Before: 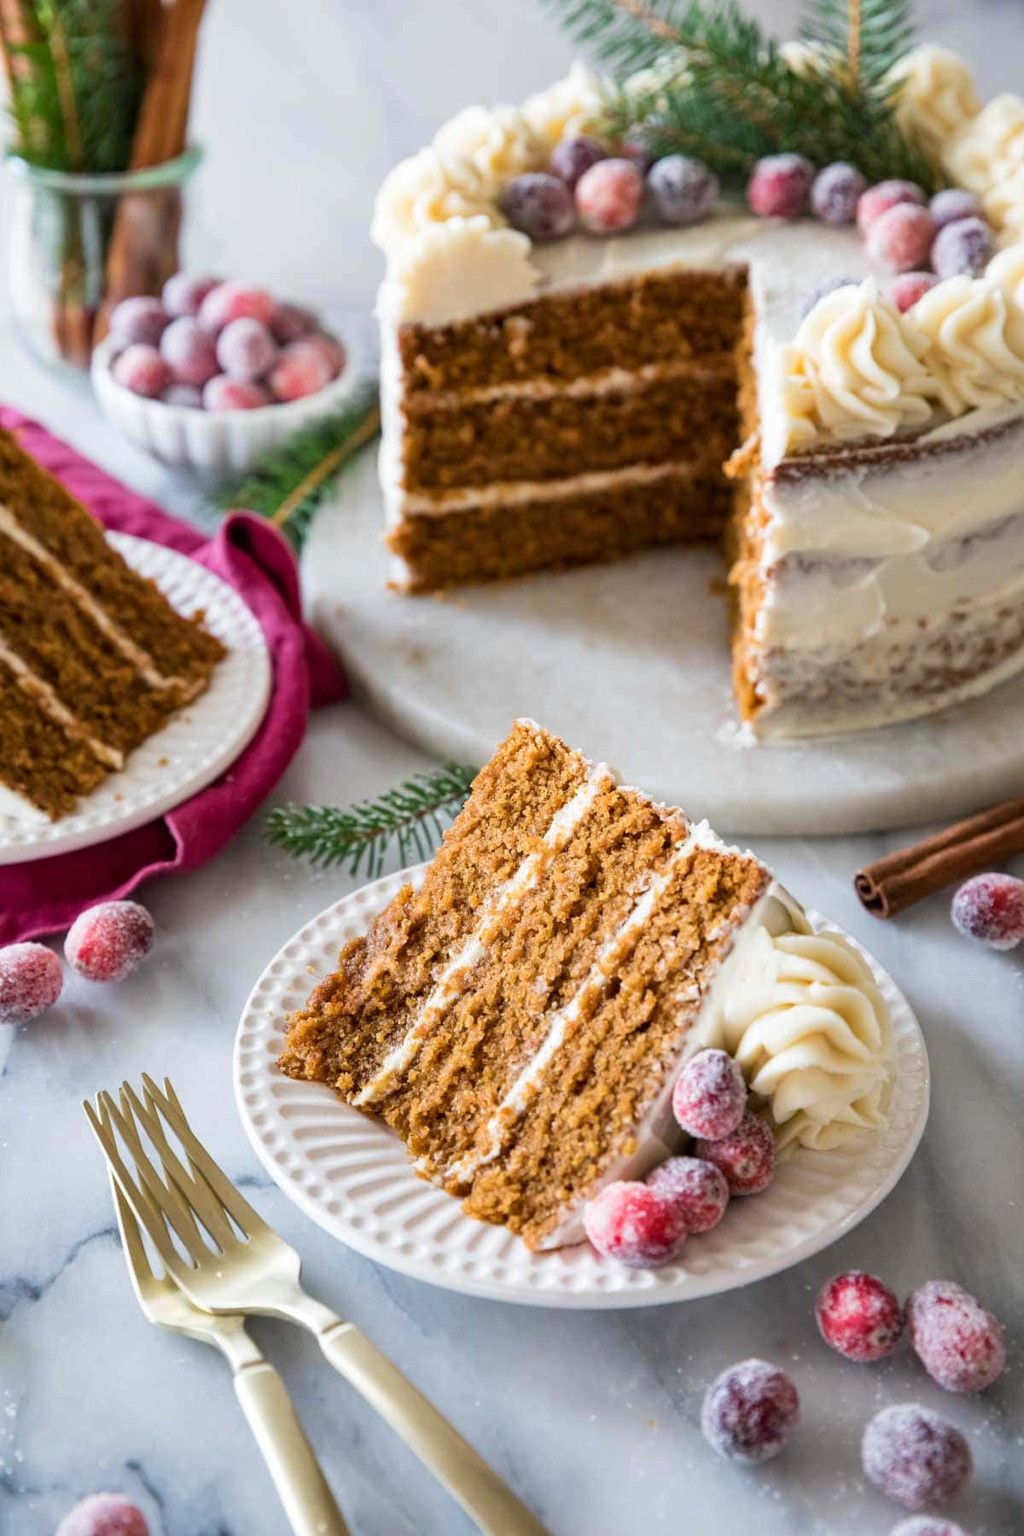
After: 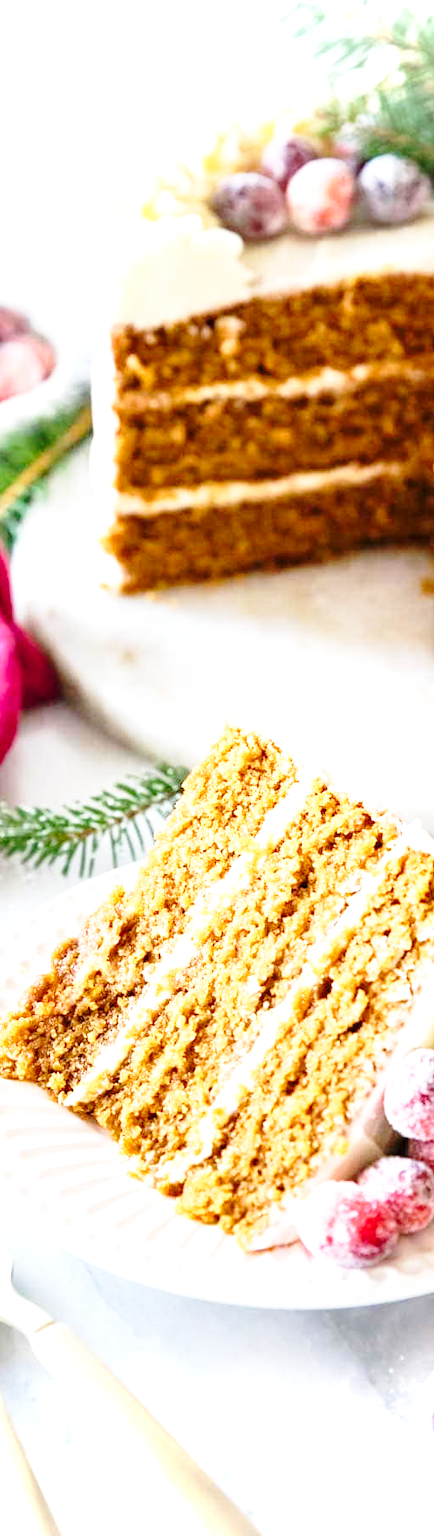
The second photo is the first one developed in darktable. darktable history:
crop: left 28.195%, right 29.34%
vignetting: fall-off radius 60.85%, brightness 0.981, saturation -0.493, center (-0.031, -0.039)
base curve: curves: ch0 [(0, 0) (0.028, 0.03) (0.121, 0.232) (0.46, 0.748) (0.859, 0.968) (1, 1)], preserve colors none
exposure: exposure 0.951 EV, compensate highlight preservation false
